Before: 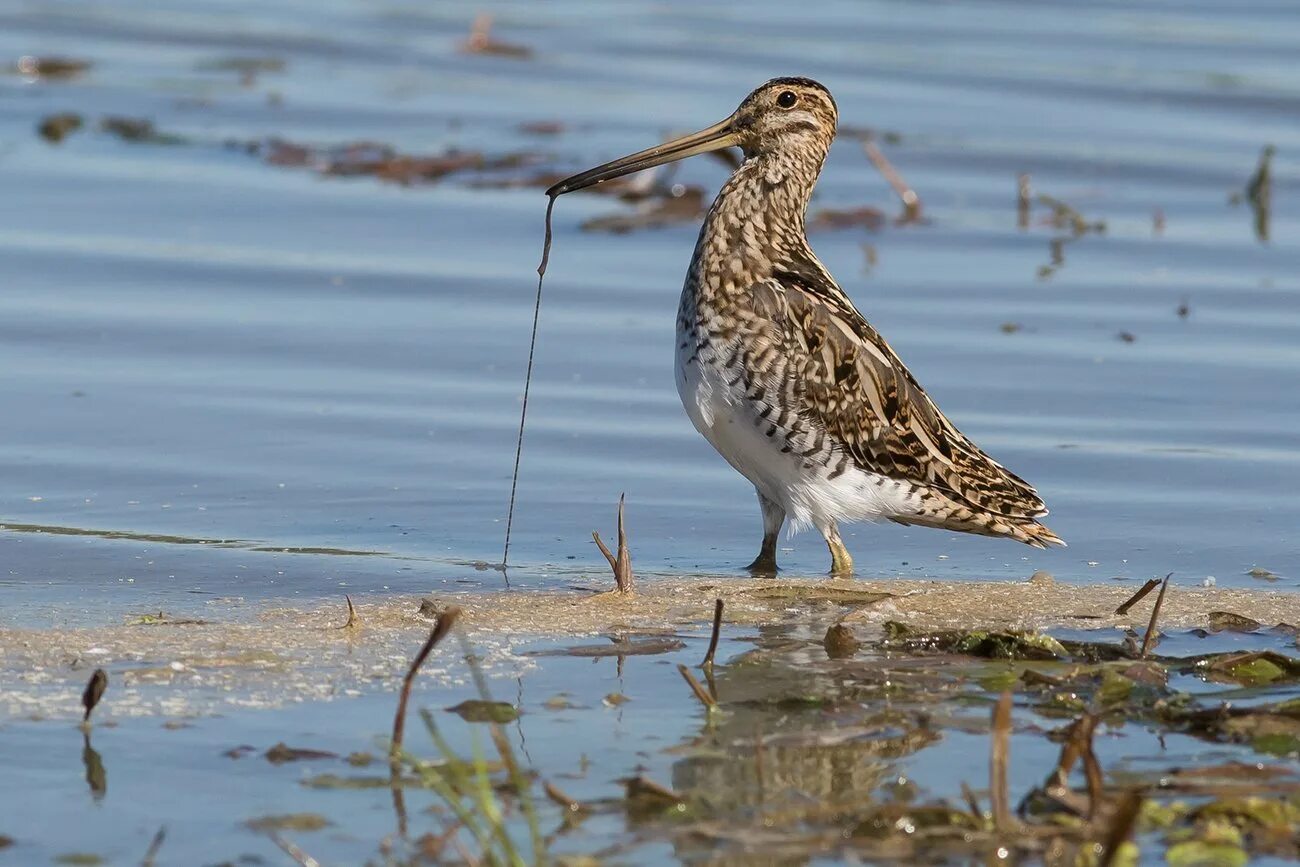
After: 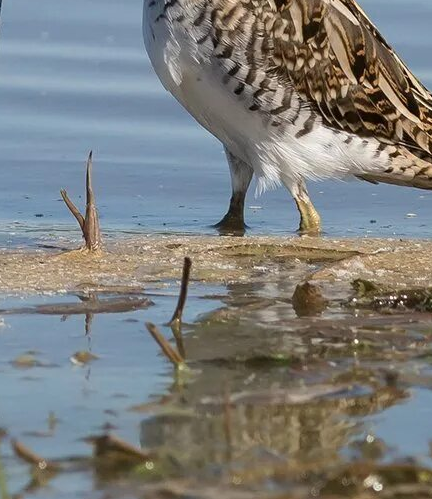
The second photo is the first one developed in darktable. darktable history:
crop: left 40.951%, top 39.449%, right 25.775%, bottom 2.989%
